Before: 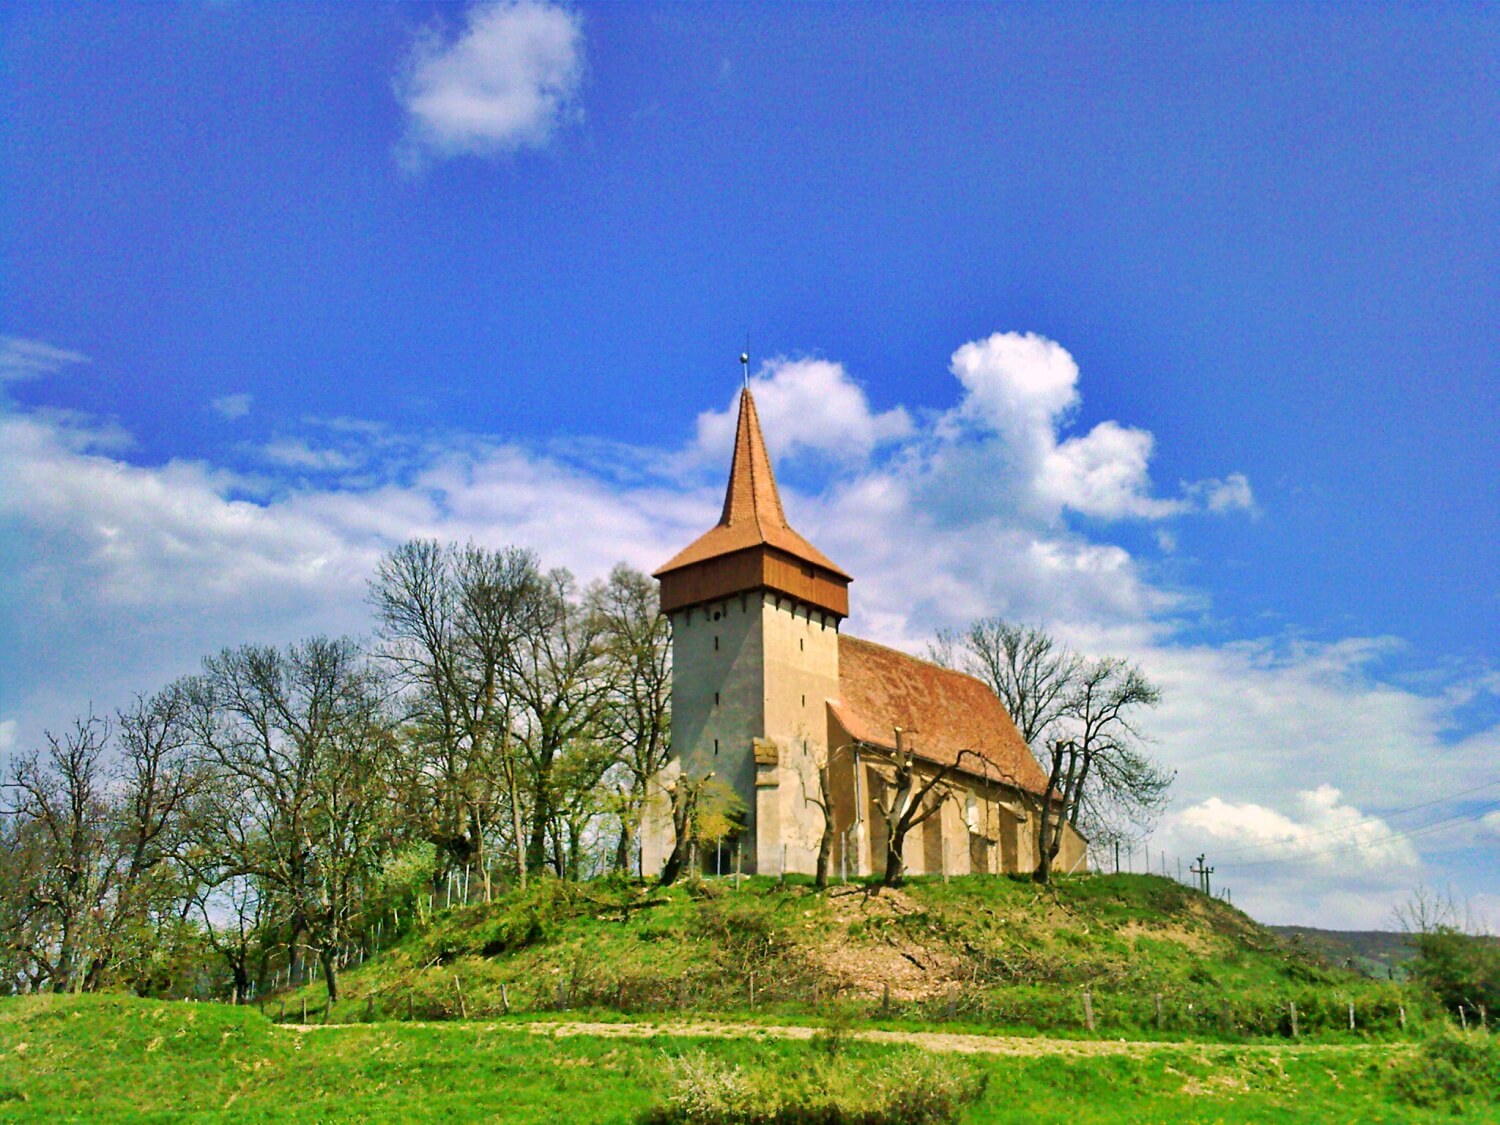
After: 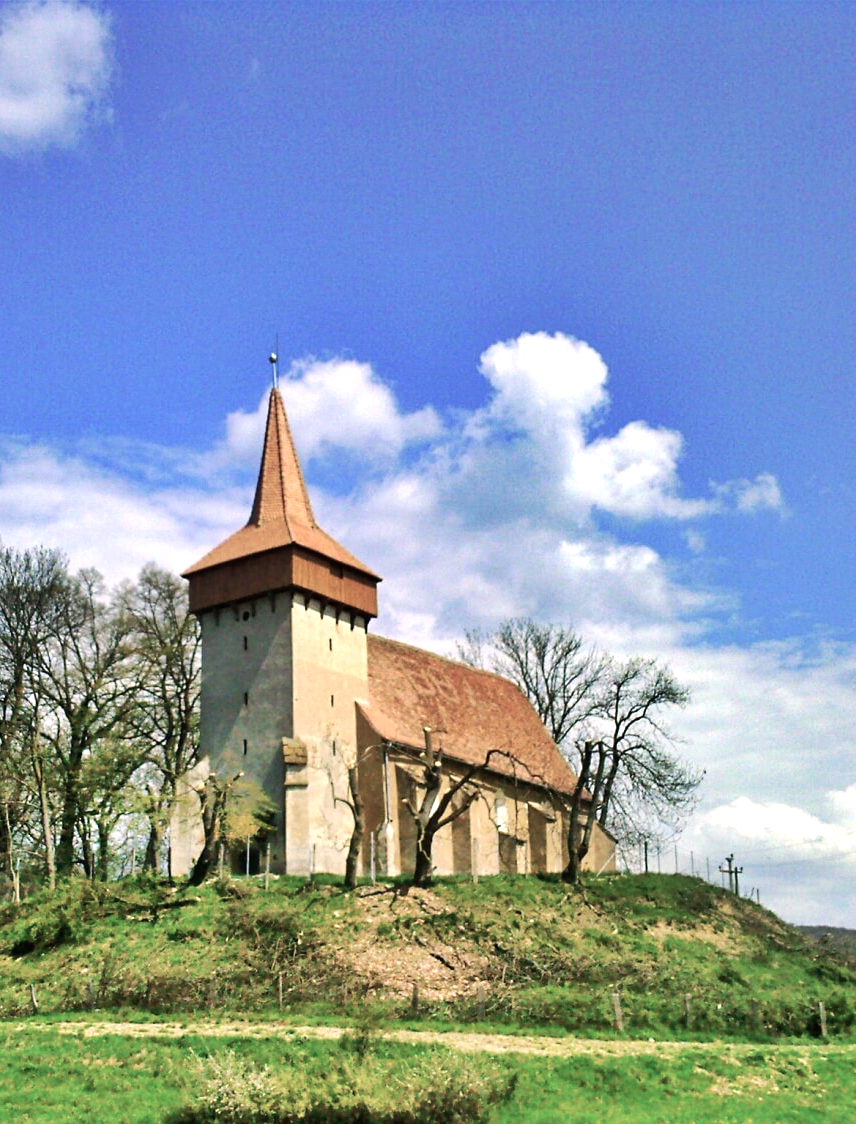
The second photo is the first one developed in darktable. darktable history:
tone equalizer: -8 EV -0.395 EV, -7 EV -0.356 EV, -6 EV -0.304 EV, -5 EV -0.217 EV, -3 EV 0.239 EV, -2 EV 0.311 EV, -1 EV 0.393 EV, +0 EV 0.393 EV, edges refinement/feathering 500, mask exposure compensation -1.57 EV, preserve details no
color balance rgb: power › chroma 0.526%, power › hue 259.64°, perceptual saturation grading › global saturation -26.618%, global vibrance 0.426%
crop: left 31.445%, top 0.02%, right 11.454%
